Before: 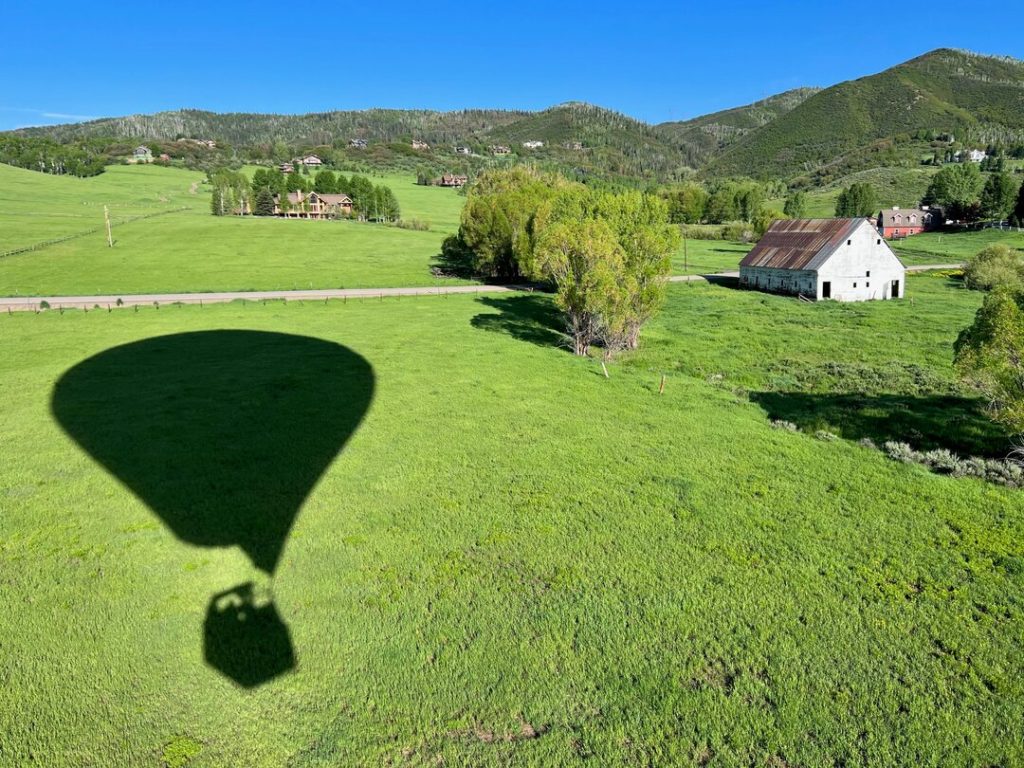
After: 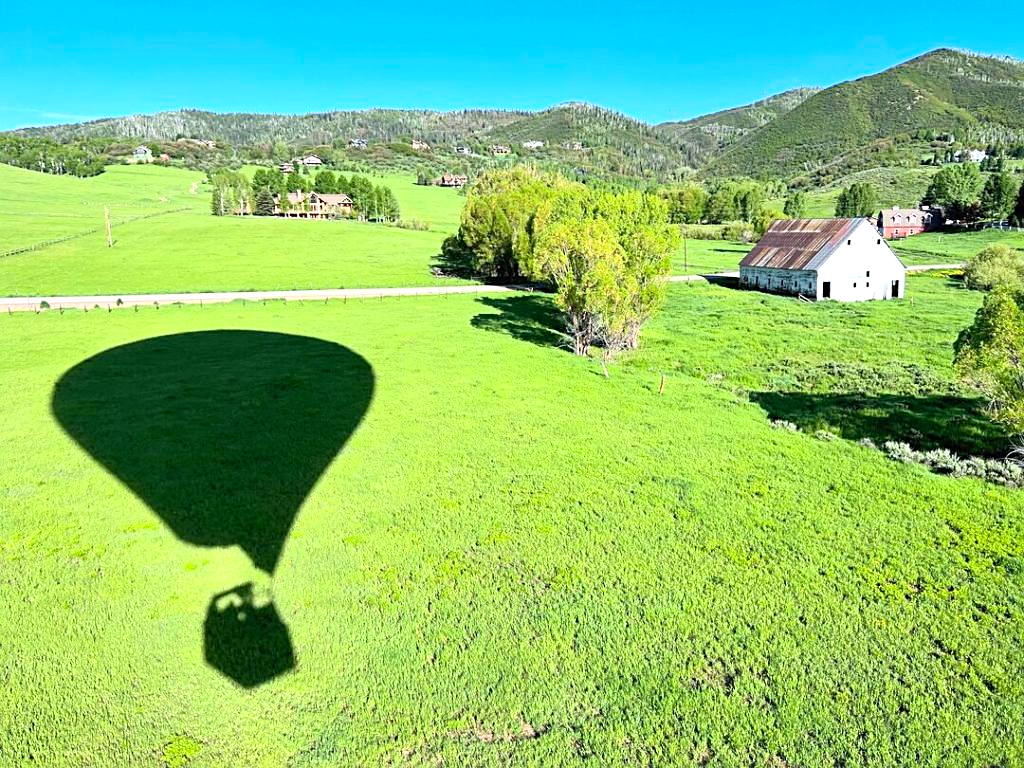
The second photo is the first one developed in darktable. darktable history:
contrast brightness saturation: contrast 0.2, brightness 0.16, saturation 0.22
white balance: red 0.974, blue 1.044
sharpen: on, module defaults
exposure: exposure 0.574 EV, compensate highlight preservation false
